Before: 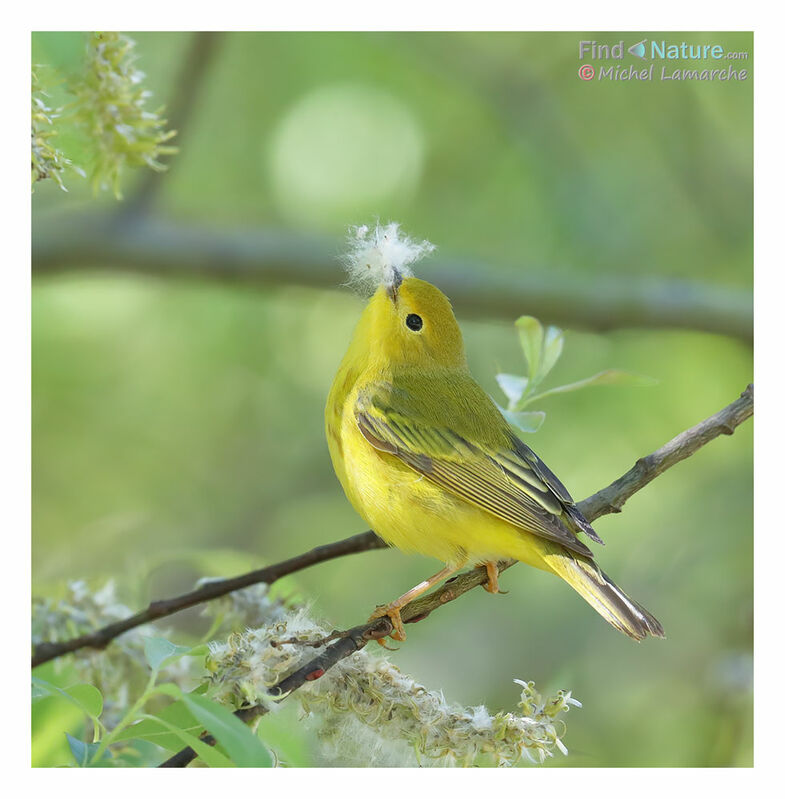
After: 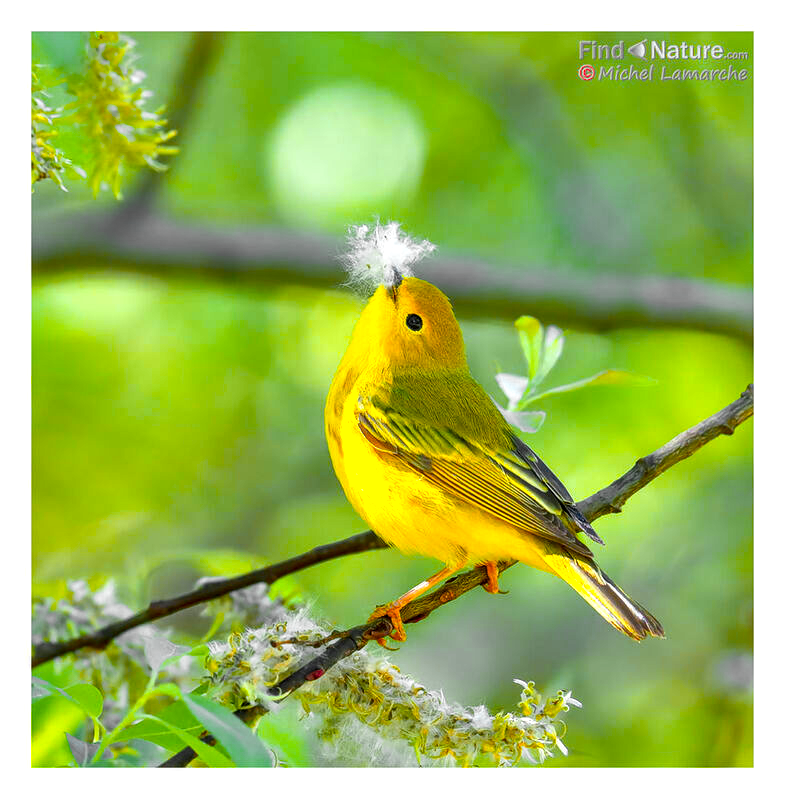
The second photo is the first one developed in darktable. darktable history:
local contrast: detail 150%
color balance rgb: linear chroma grading › global chroma 25%, perceptual saturation grading › global saturation 50%
color zones: curves: ch0 [(0.257, 0.558) (0.75, 0.565)]; ch1 [(0.004, 0.857) (0.14, 0.416) (0.257, 0.695) (0.442, 0.032) (0.736, 0.266) (0.891, 0.741)]; ch2 [(0, 0.623) (0.112, 0.436) (0.271, 0.474) (0.516, 0.64) (0.743, 0.286)]
